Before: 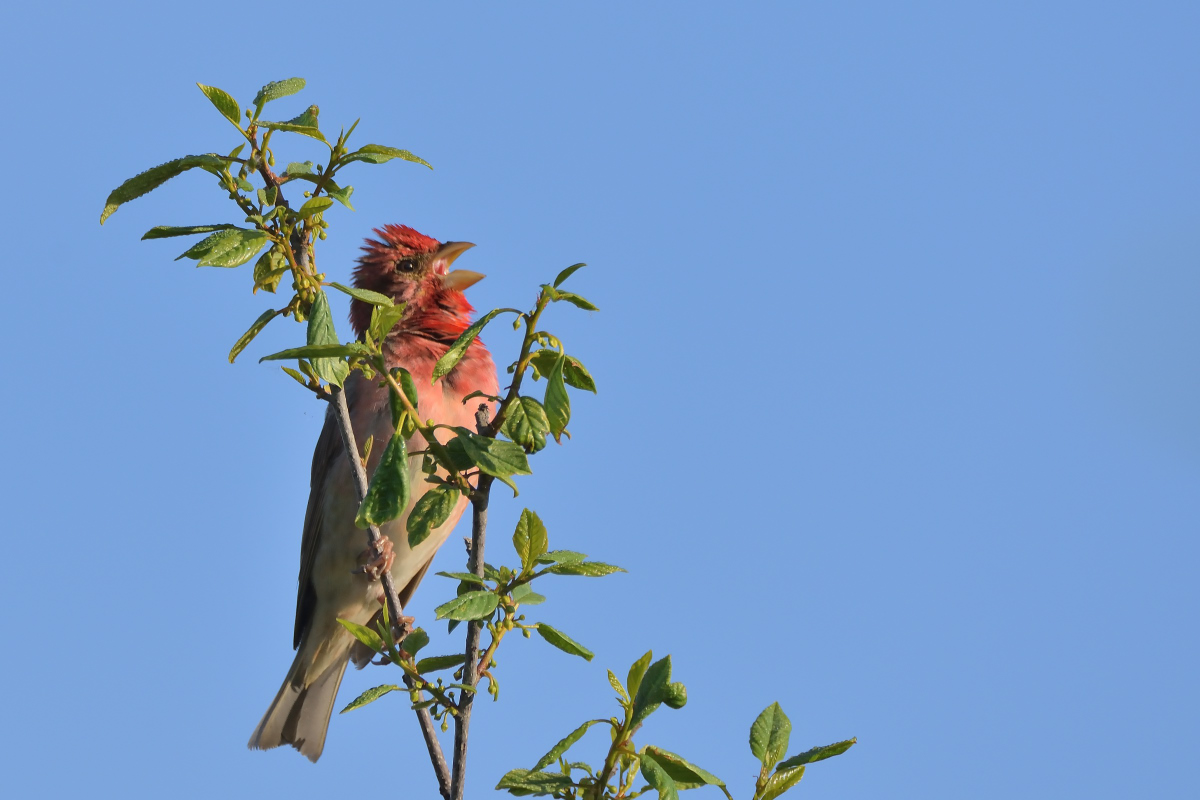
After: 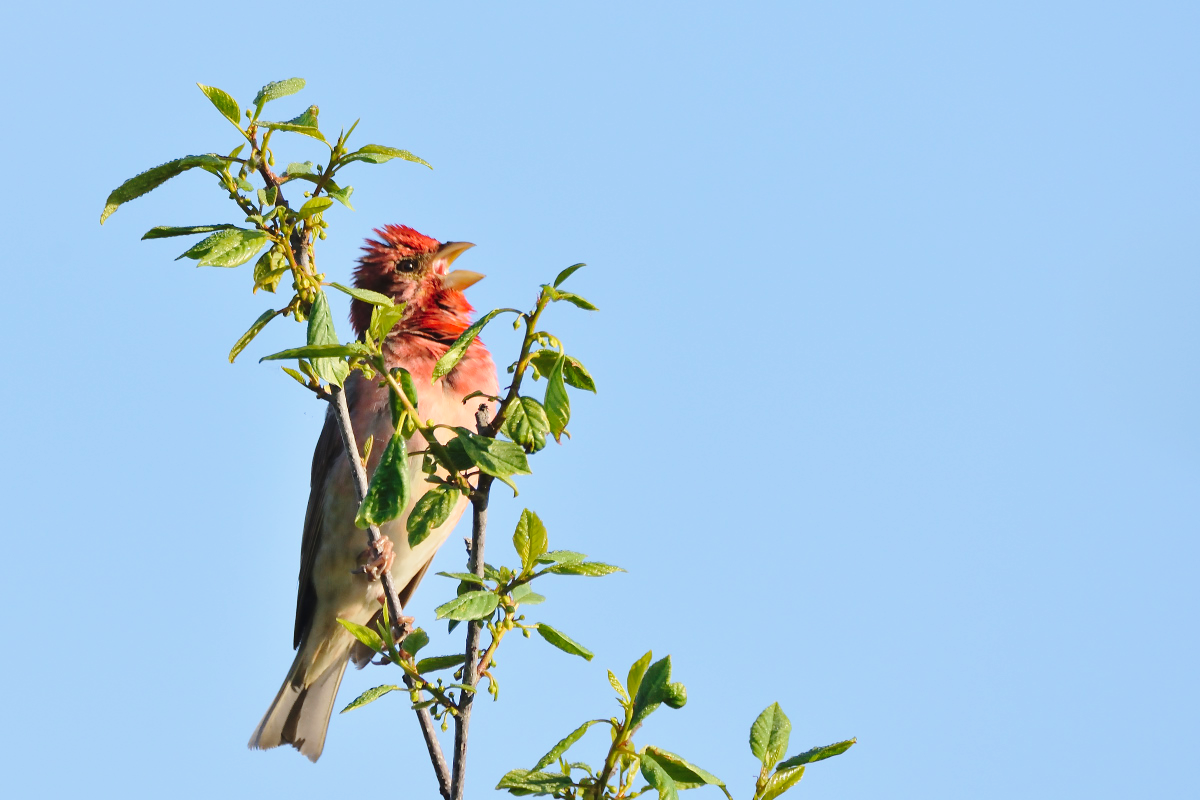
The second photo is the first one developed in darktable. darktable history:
sharpen: radius 5.301, amount 0.313, threshold 26.667
base curve: curves: ch0 [(0, 0) (0.028, 0.03) (0.121, 0.232) (0.46, 0.748) (0.859, 0.968) (1, 1)], preserve colors none
